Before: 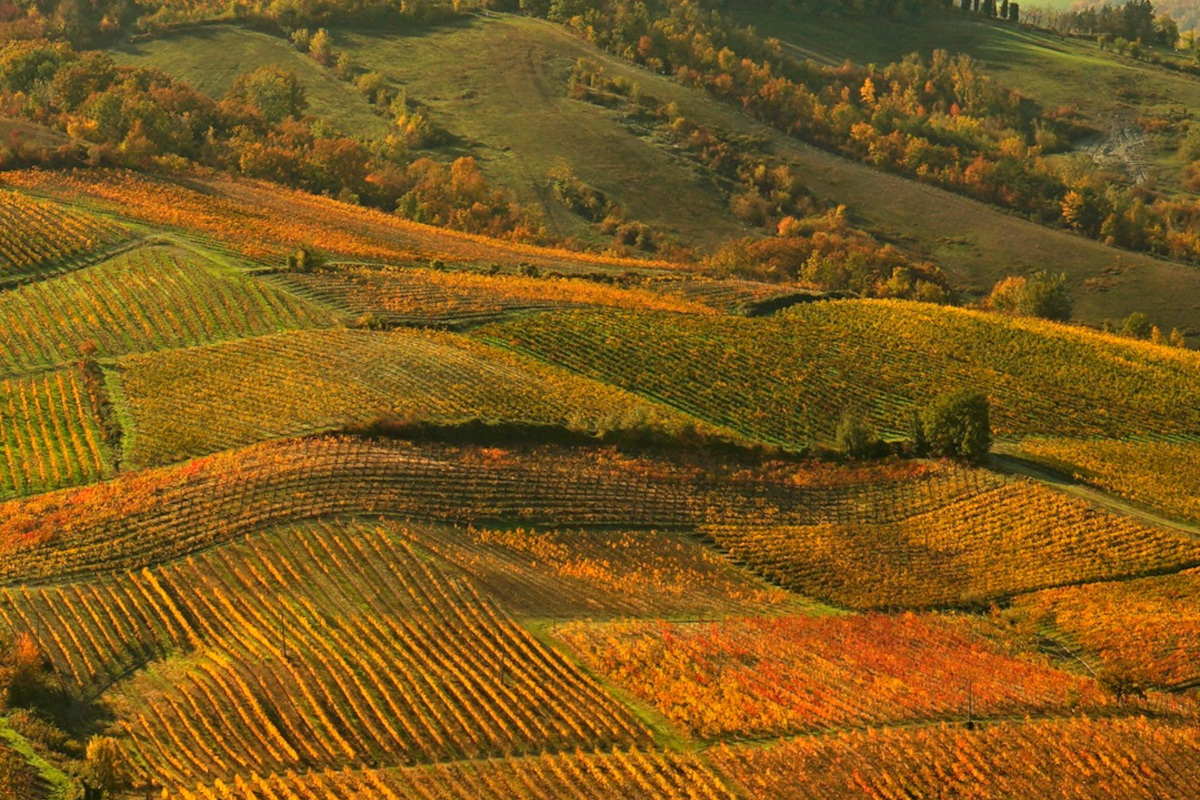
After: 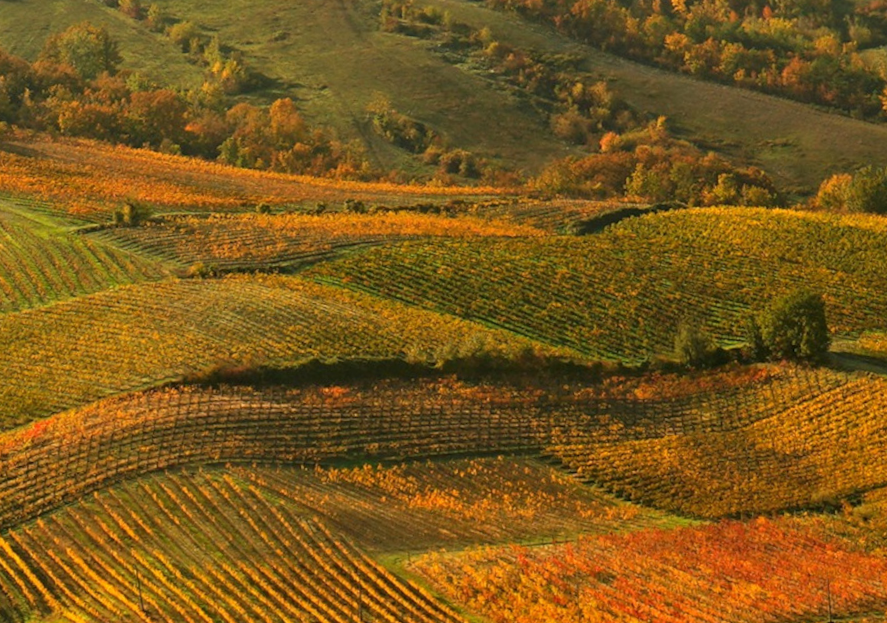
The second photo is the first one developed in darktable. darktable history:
rotate and perspective: rotation -4.57°, crop left 0.054, crop right 0.944, crop top 0.087, crop bottom 0.914
crop: left 11.225%, top 5.381%, right 9.565%, bottom 10.314%
